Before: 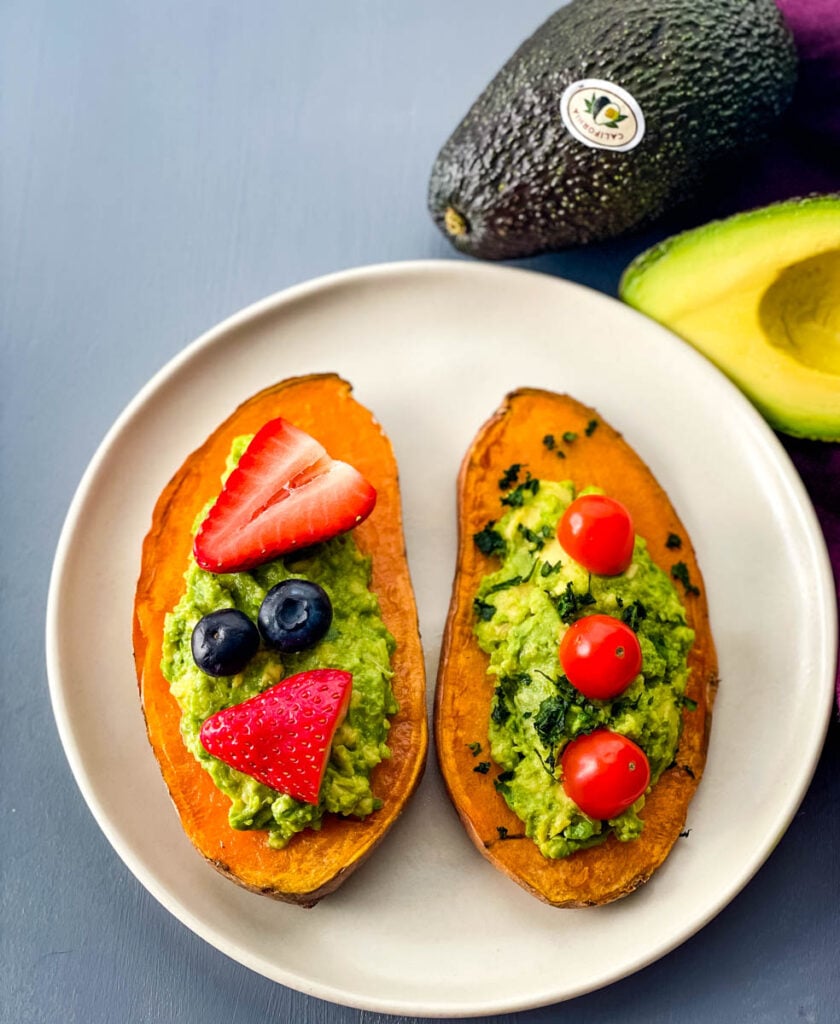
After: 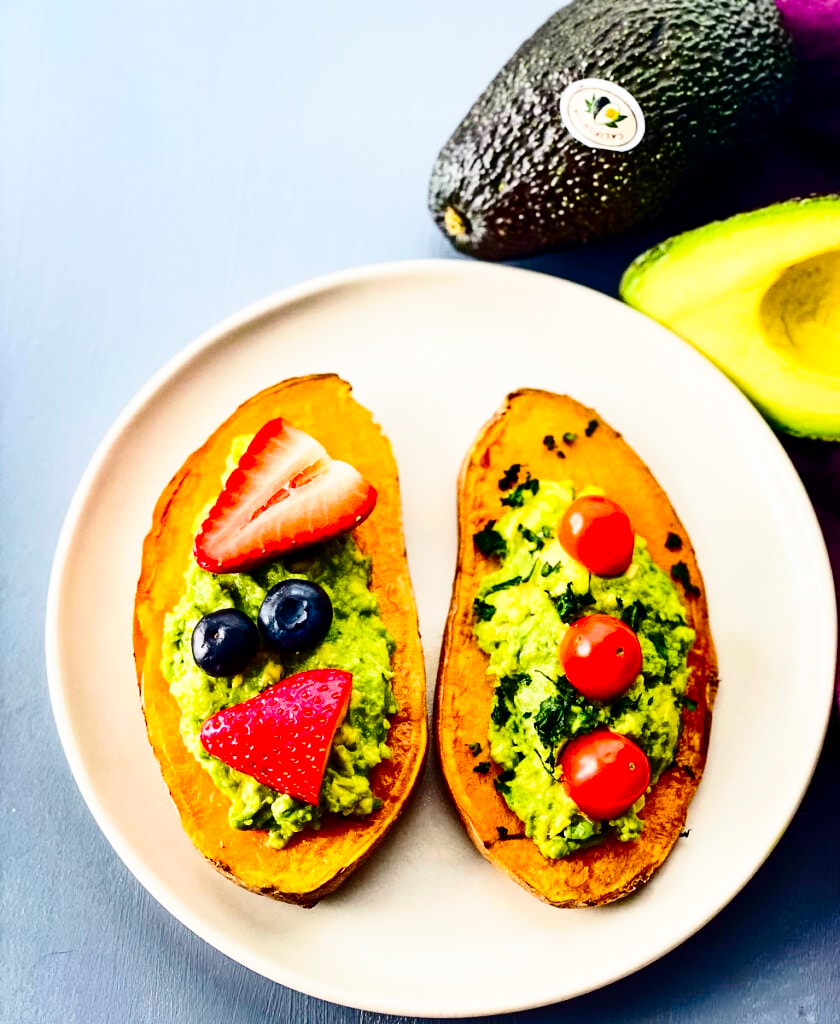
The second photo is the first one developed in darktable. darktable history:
base curve: curves: ch0 [(0, 0) (0.028, 0.03) (0.121, 0.232) (0.46, 0.748) (0.859, 0.968) (1, 1)], preserve colors none
contrast brightness saturation: contrast 0.32, brightness -0.08, saturation 0.17
exposure: exposure -0.21 EV, compensate highlight preservation false
